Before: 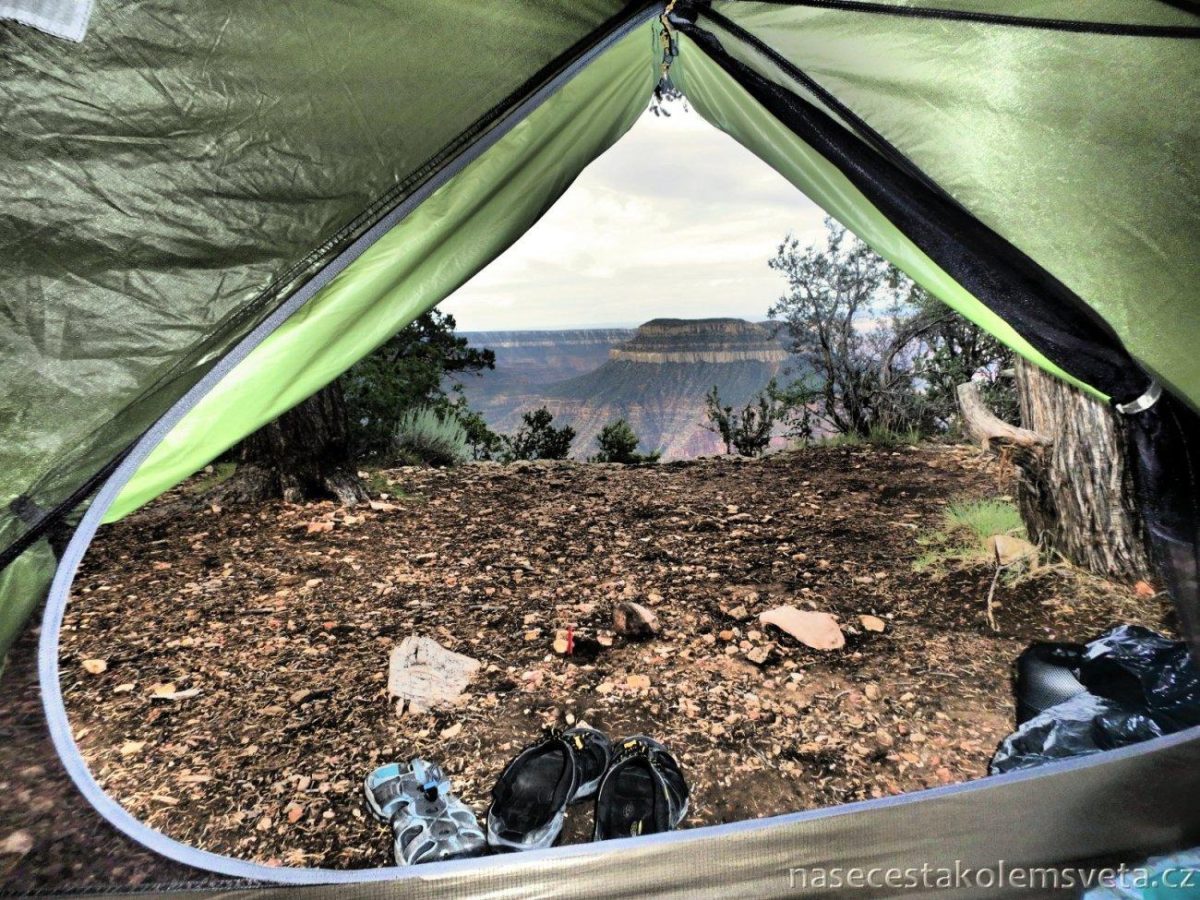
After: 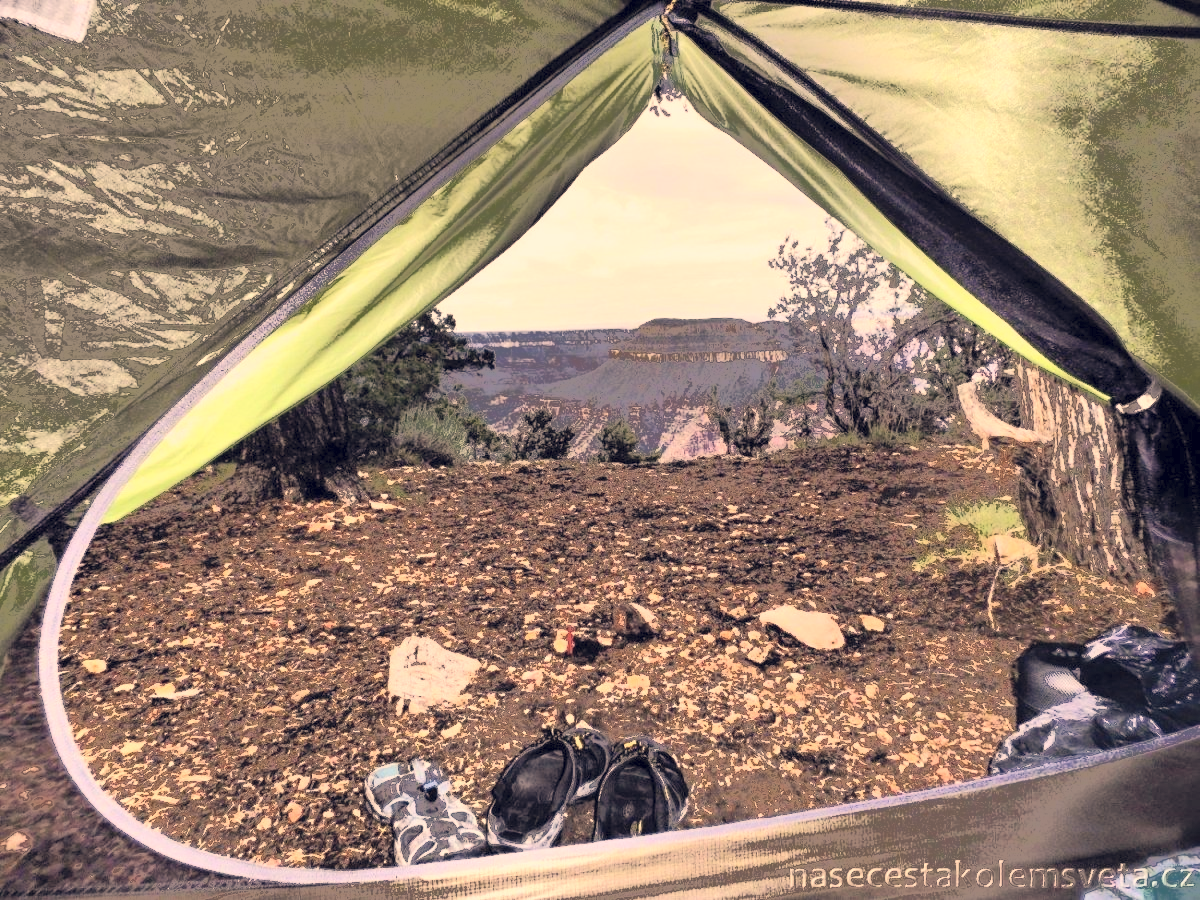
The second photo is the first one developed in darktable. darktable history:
contrast brightness saturation: contrast 0.1, brightness 0.3, saturation 0.14
fill light: exposure -0.73 EV, center 0.69, width 2.2
color correction: highlights a* 19.59, highlights b* 27.49, shadows a* 3.46, shadows b* -17.28, saturation 0.73
